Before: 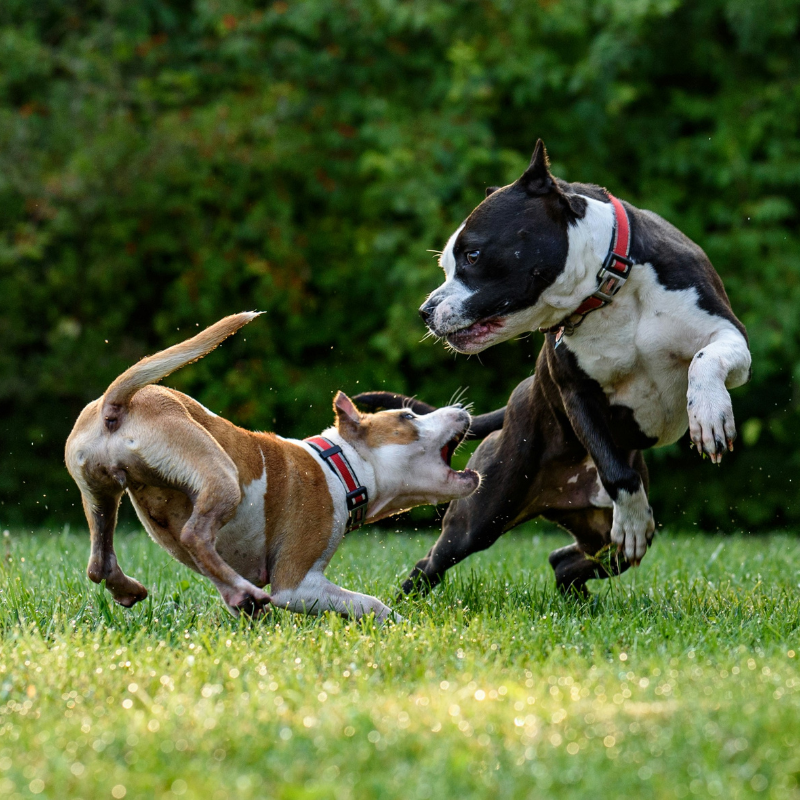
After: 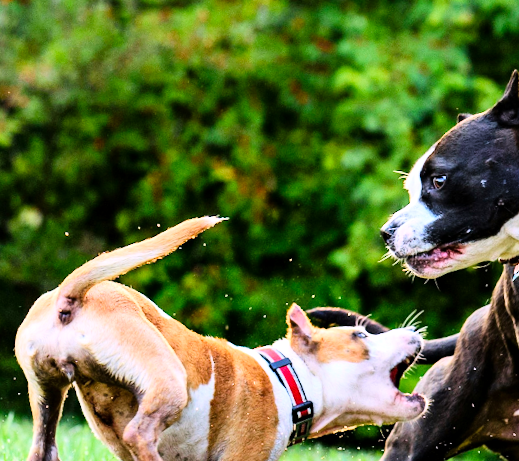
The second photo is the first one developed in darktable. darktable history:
tone curve: curves: ch0 [(0, 0) (0.084, 0.074) (0.2, 0.297) (0.363, 0.591) (0.495, 0.765) (0.68, 0.901) (0.851, 0.967) (1, 1)], color space Lab, linked channels, preserve colors none
exposure: black level correction 0.001, exposure 0.5 EV, compensate exposure bias true, compensate highlight preservation false
white balance: red 1.05, blue 1.072
crop and rotate: angle -4.99°, left 2.122%, top 6.945%, right 27.566%, bottom 30.519%
